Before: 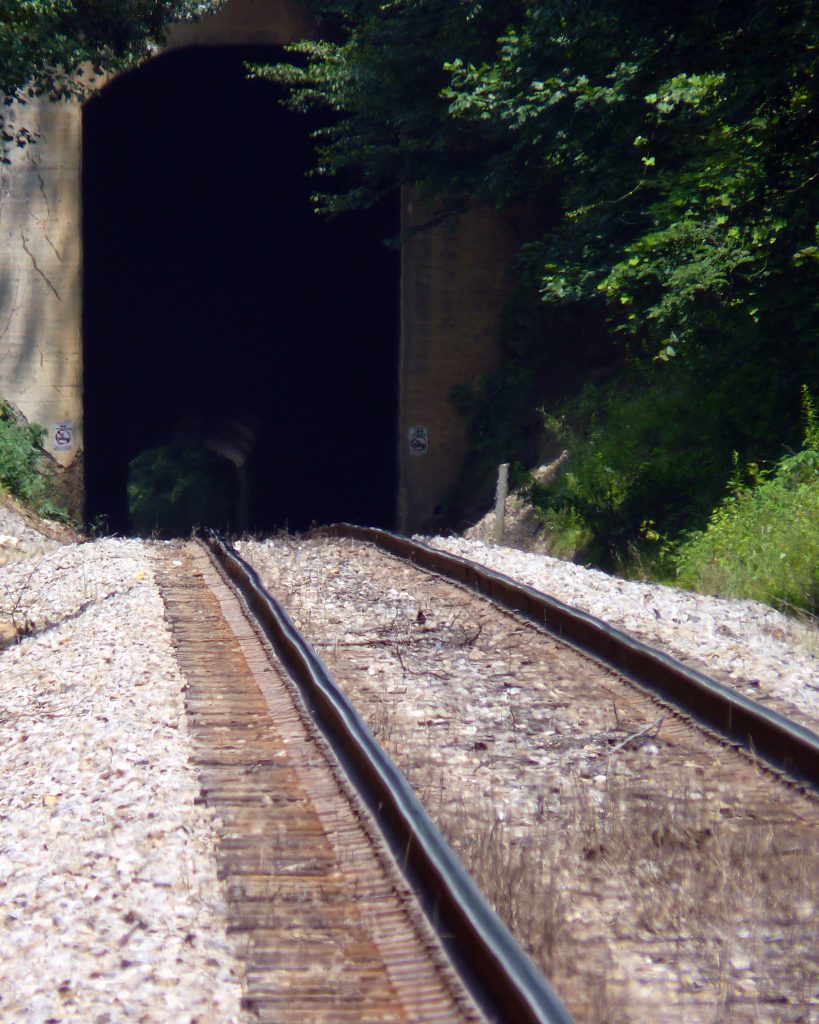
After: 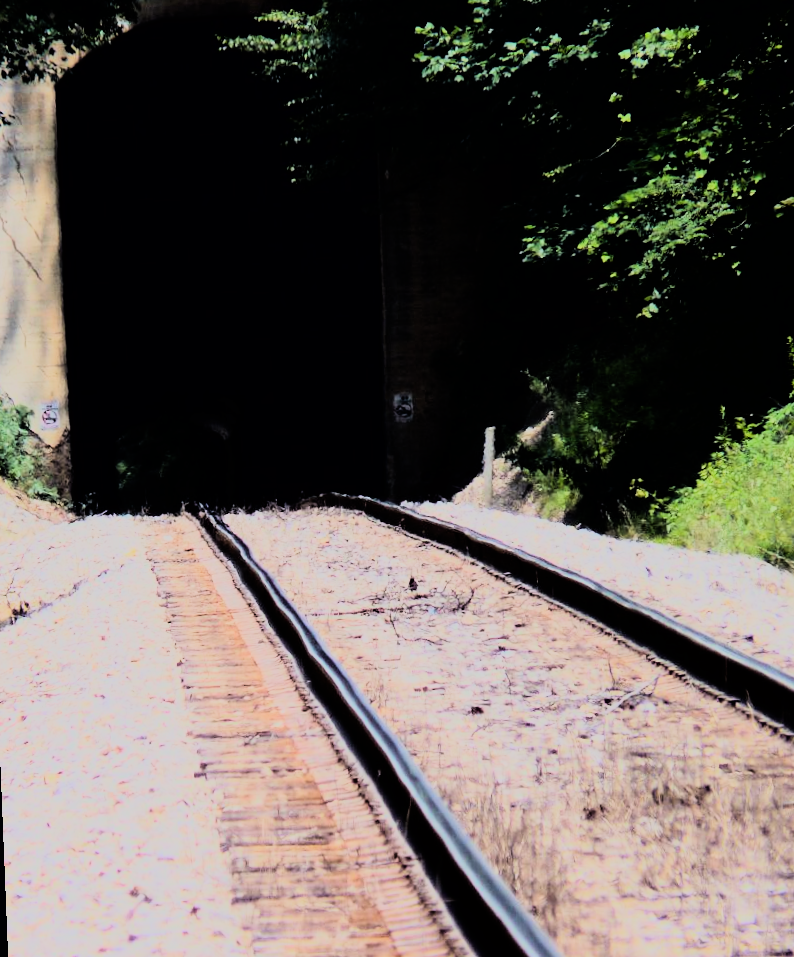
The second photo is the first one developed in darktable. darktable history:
rotate and perspective: rotation -2.12°, lens shift (vertical) 0.009, lens shift (horizontal) -0.008, automatic cropping original format, crop left 0.036, crop right 0.964, crop top 0.05, crop bottom 0.959
filmic rgb: black relative exposure -7.48 EV, white relative exposure 4.83 EV, hardness 3.4, color science v6 (2022)
rgb curve: curves: ch0 [(0, 0) (0.21, 0.15) (0.24, 0.21) (0.5, 0.75) (0.75, 0.96) (0.89, 0.99) (1, 1)]; ch1 [(0, 0.02) (0.21, 0.13) (0.25, 0.2) (0.5, 0.67) (0.75, 0.9) (0.89, 0.97) (1, 1)]; ch2 [(0, 0.02) (0.21, 0.13) (0.25, 0.2) (0.5, 0.67) (0.75, 0.9) (0.89, 0.97) (1, 1)], compensate middle gray true
